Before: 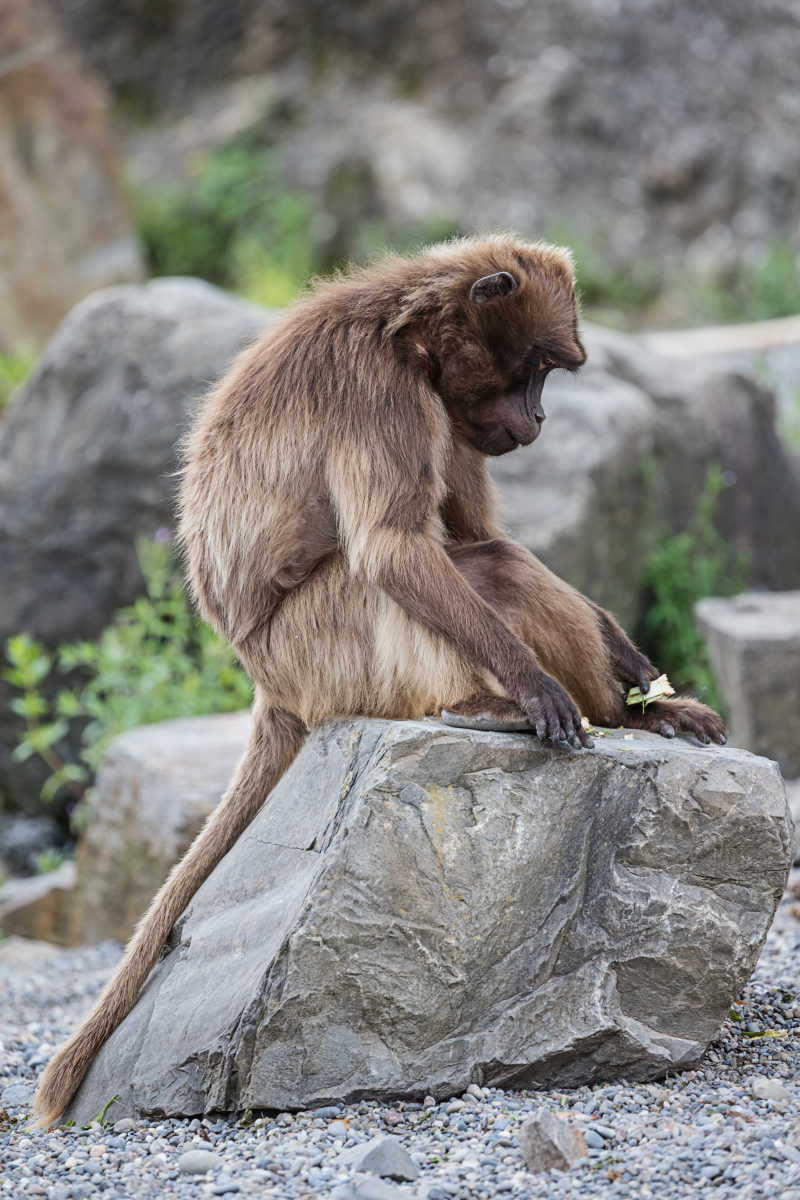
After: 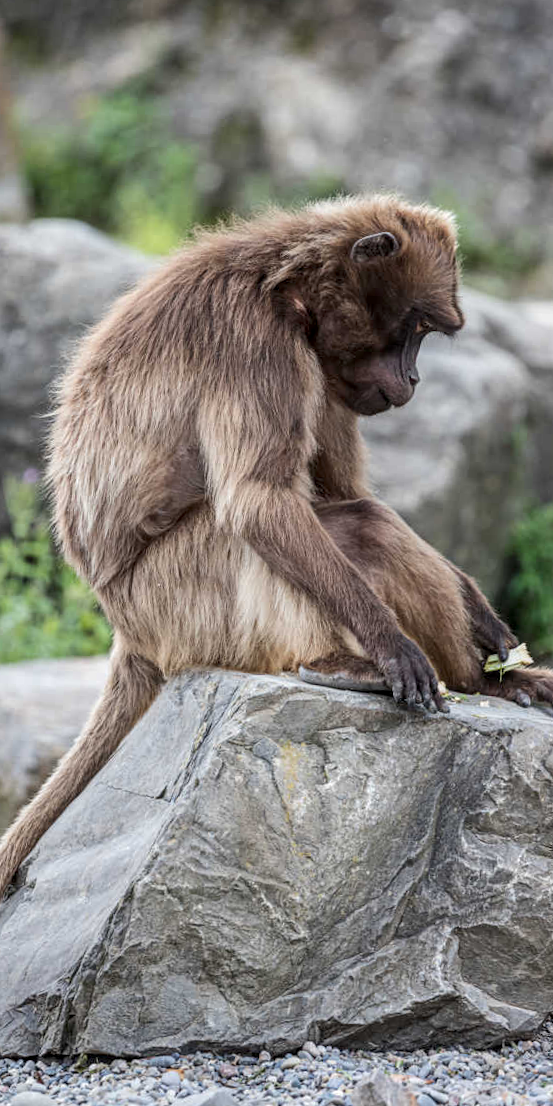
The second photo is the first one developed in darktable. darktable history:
crop and rotate: angle -3.27°, left 14.277%, top 0.028%, right 10.766%, bottom 0.028%
local contrast: on, module defaults
